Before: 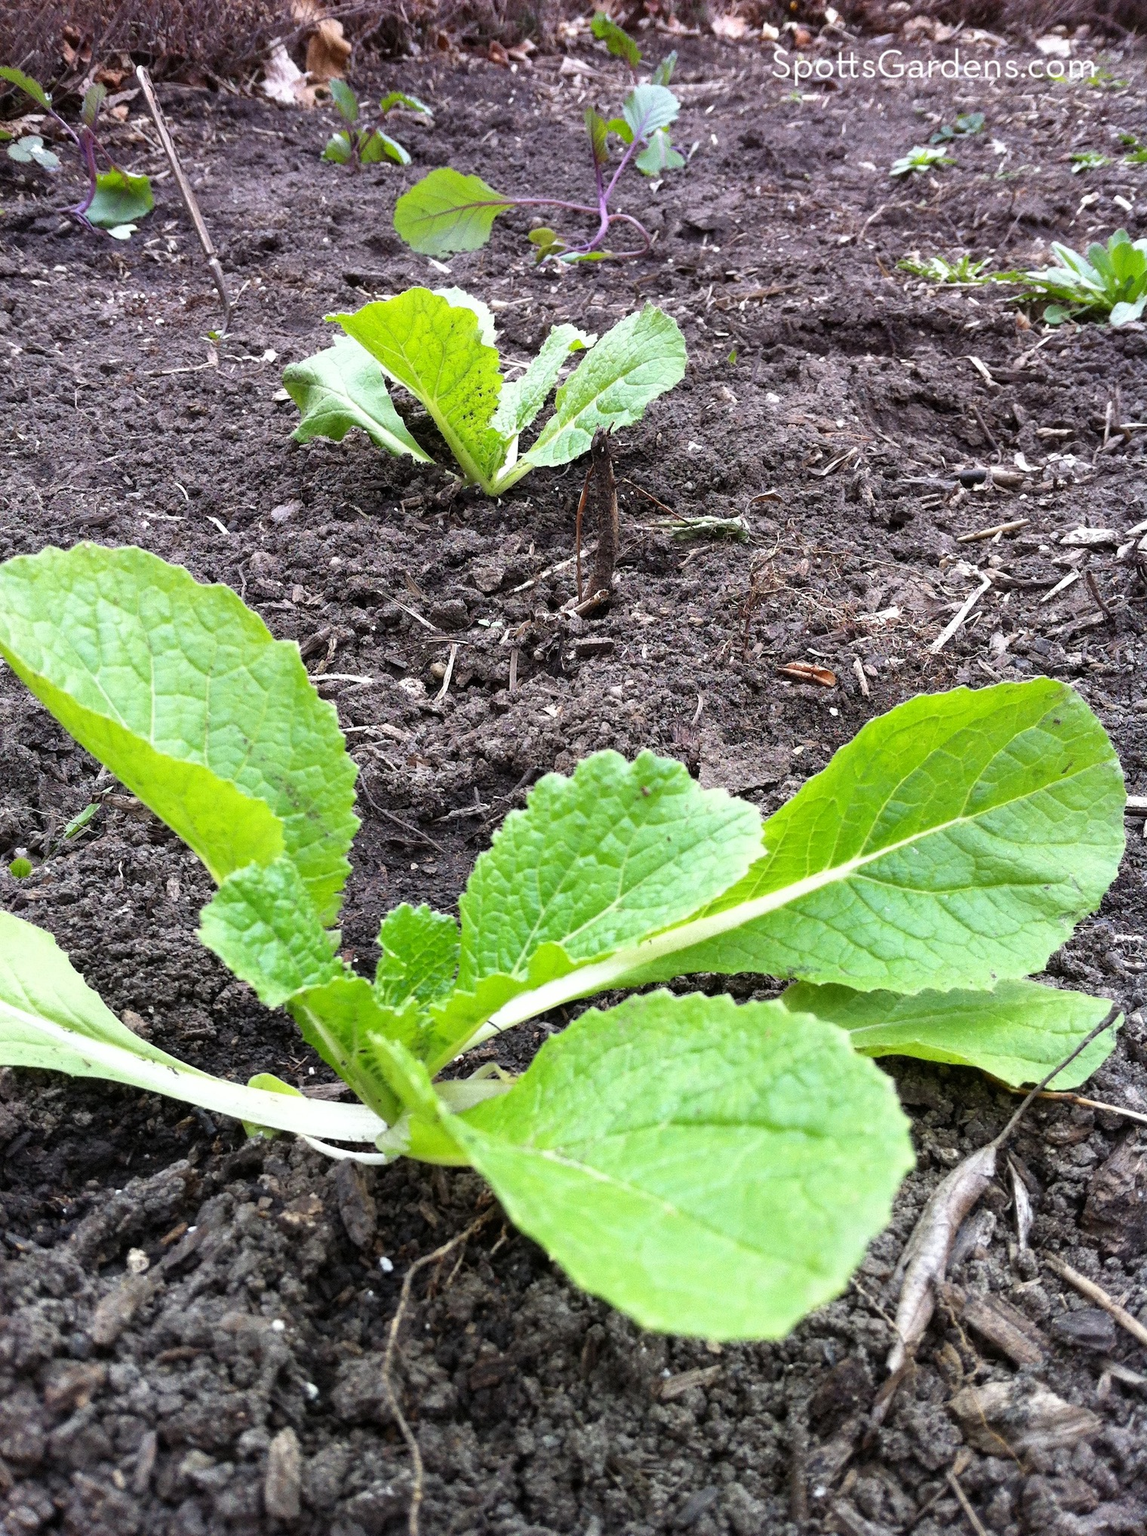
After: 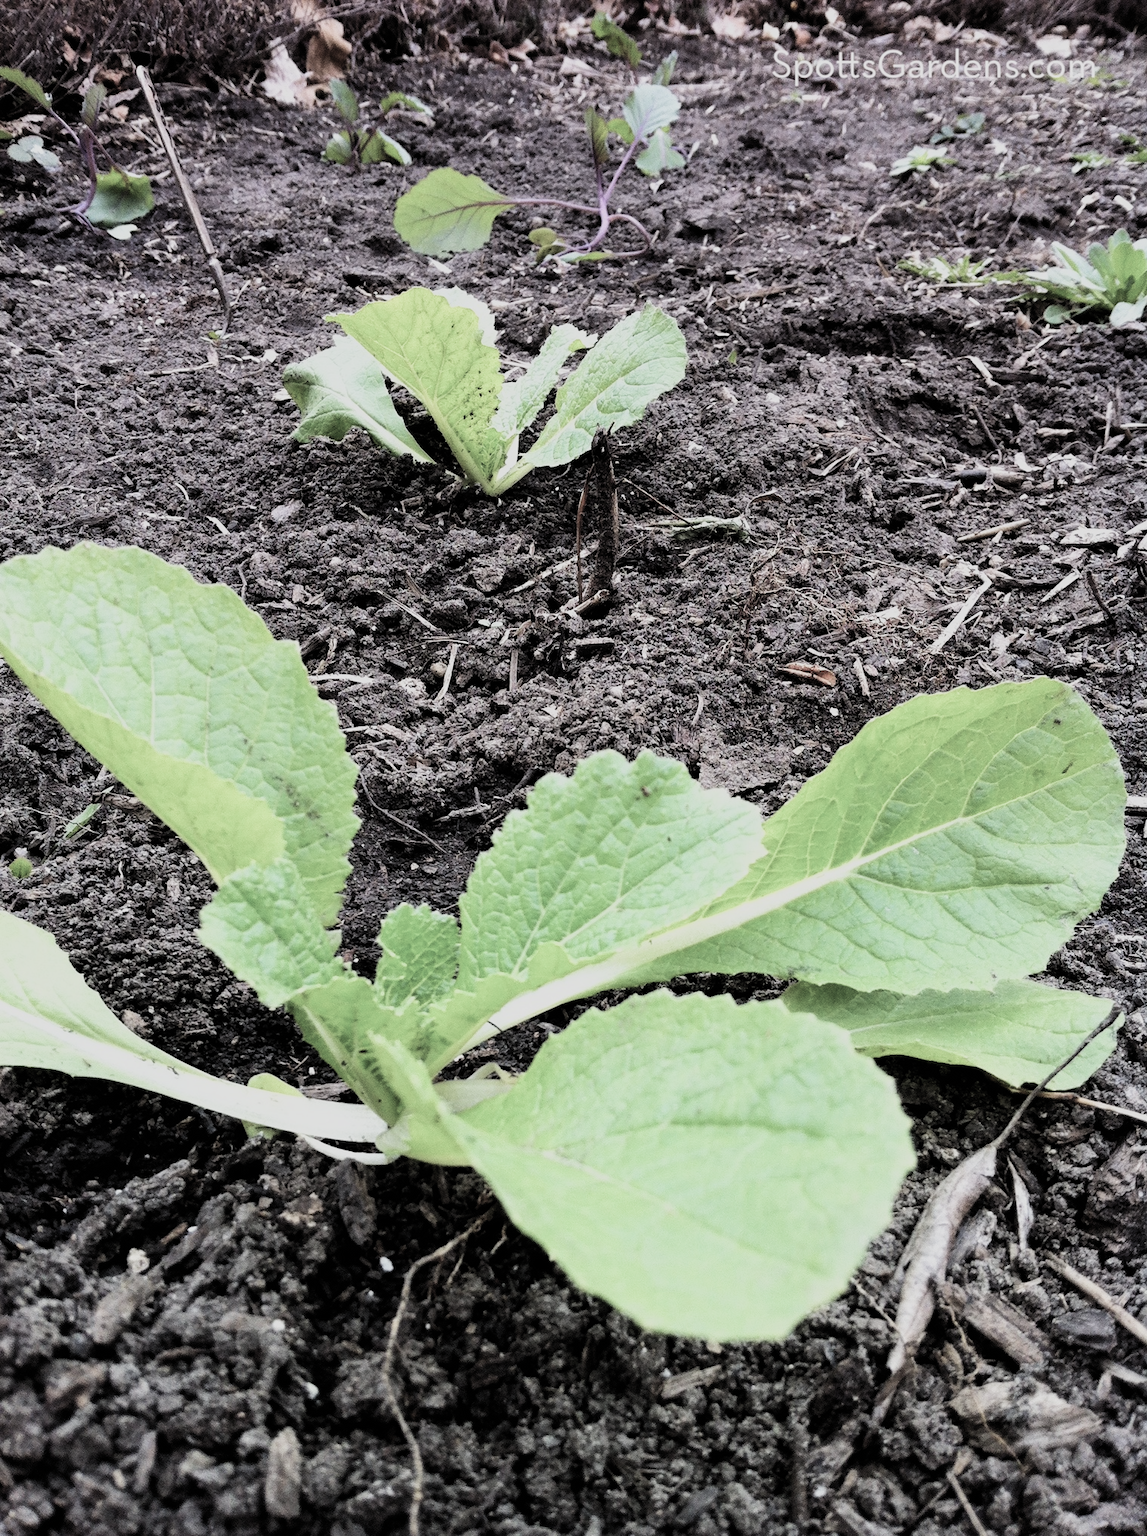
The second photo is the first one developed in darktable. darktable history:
filmic rgb: black relative exposure -5.04 EV, white relative exposure 3.98 EV, hardness 2.88, contrast 1.408, highlights saturation mix -21.11%, color science v5 (2021), iterations of high-quality reconstruction 0, contrast in shadows safe, contrast in highlights safe
